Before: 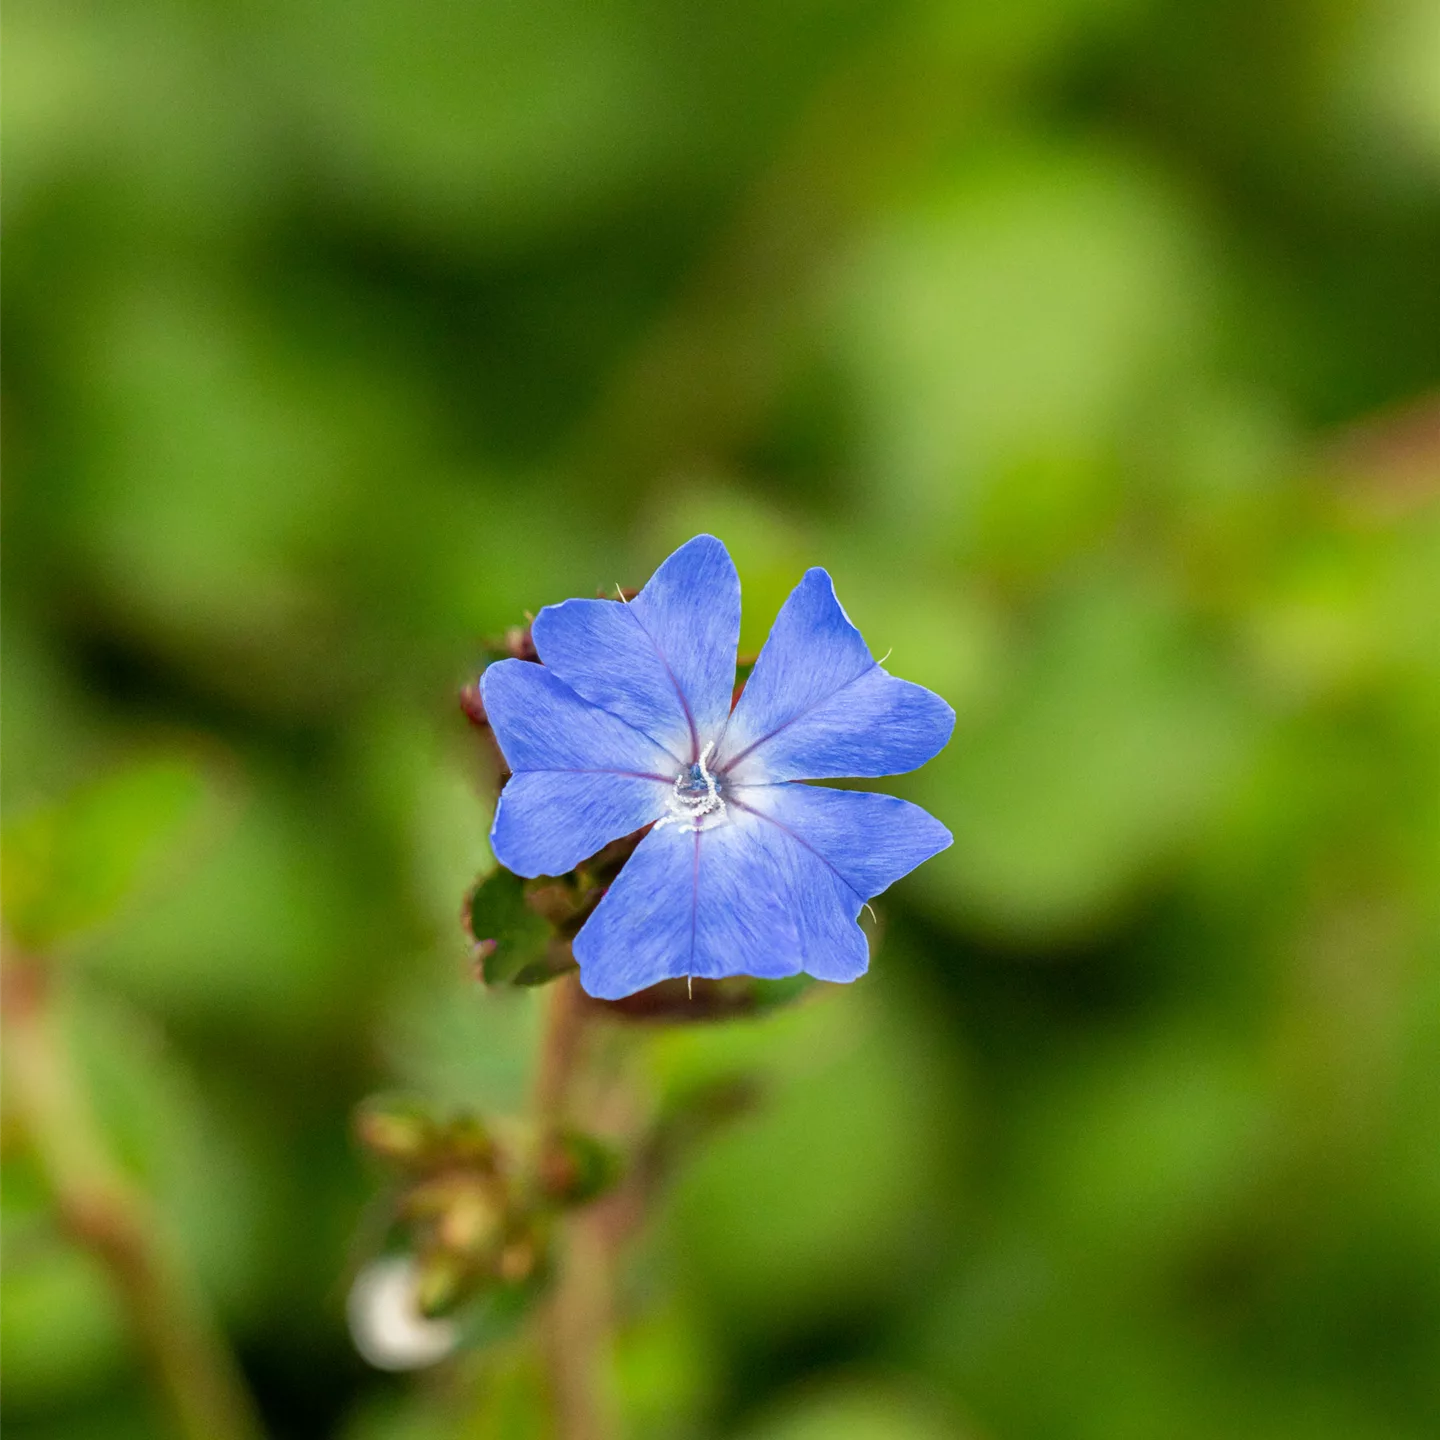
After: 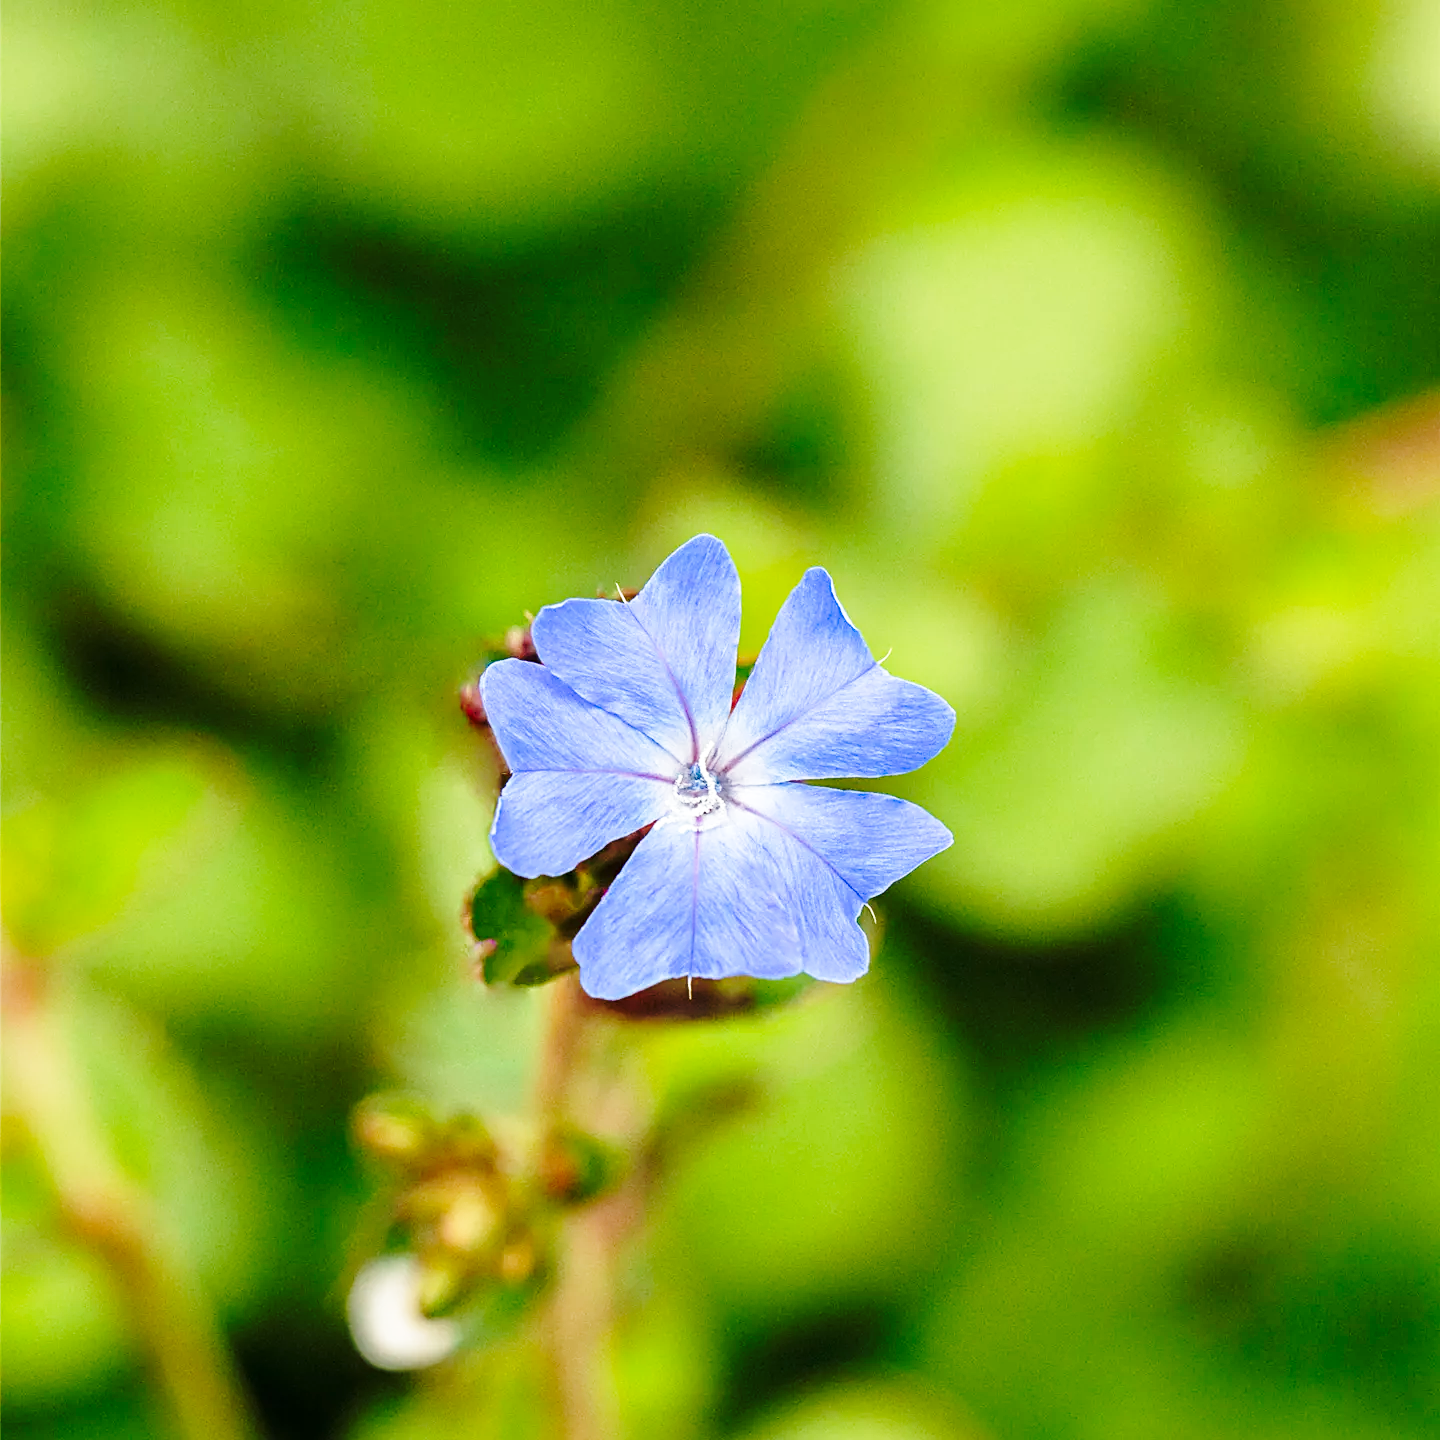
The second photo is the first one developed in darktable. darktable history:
sharpen: on, module defaults
base curve: curves: ch0 [(0, 0) (0.032, 0.037) (0.105, 0.228) (0.435, 0.76) (0.856, 0.983) (1, 1)], preserve colors none
